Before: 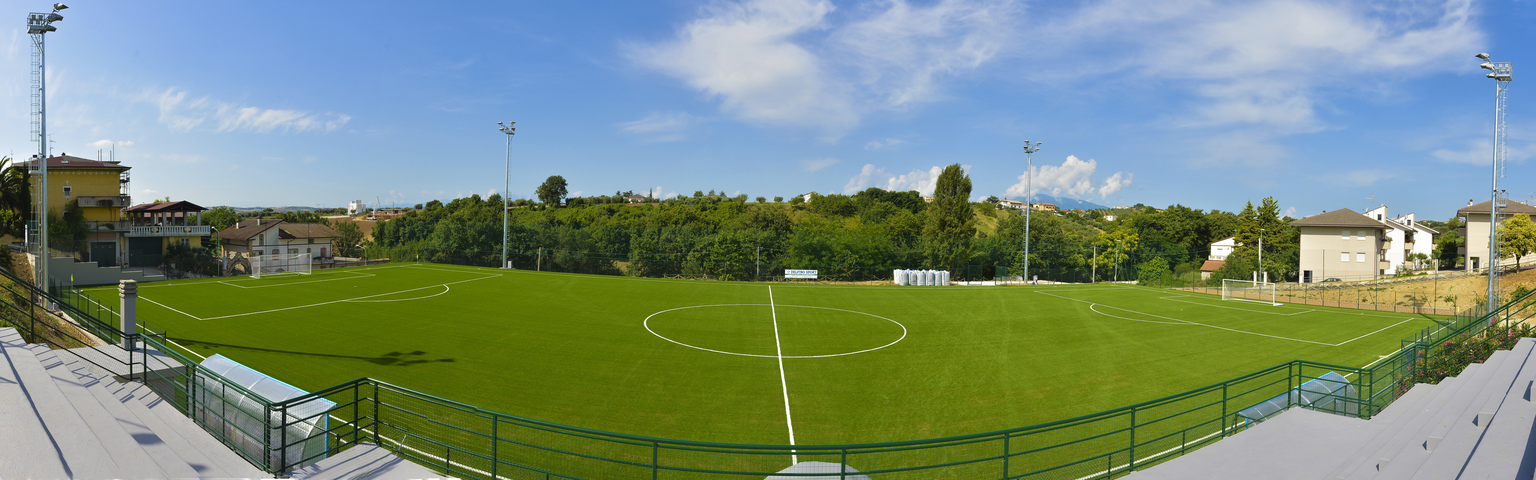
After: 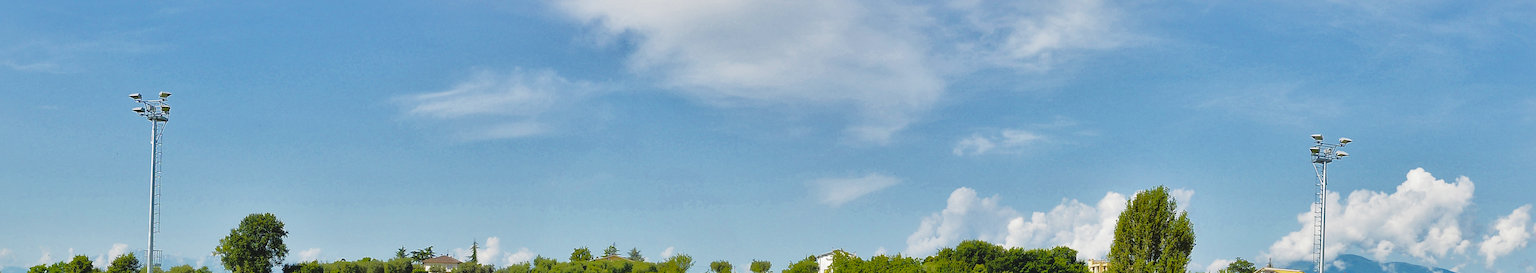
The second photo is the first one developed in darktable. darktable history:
shadows and highlights: shadows 24.89, highlights -70.04
crop: left 28.625%, top 16.783%, right 26.793%, bottom 57.679%
base curve: curves: ch0 [(0, 0) (0.028, 0.03) (0.121, 0.232) (0.46, 0.748) (0.859, 0.968) (1, 1)], preserve colors none
